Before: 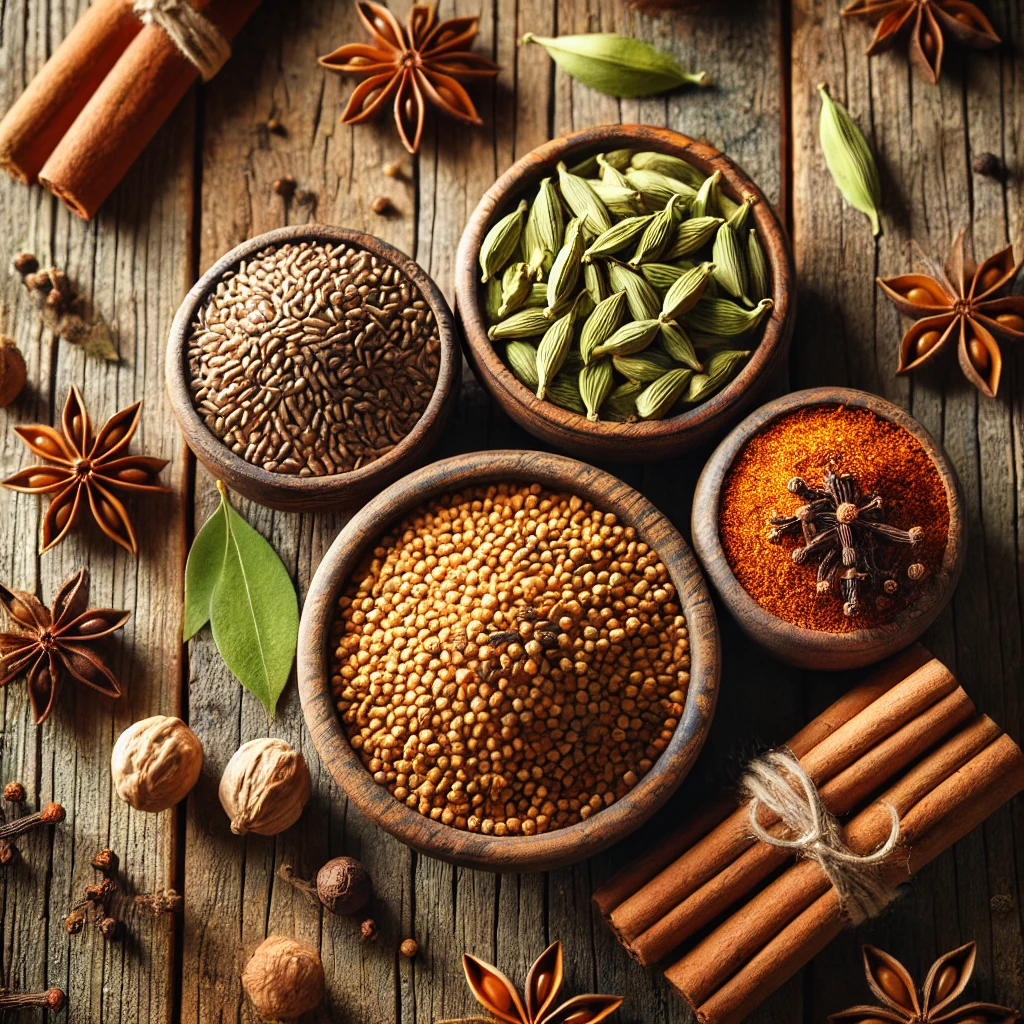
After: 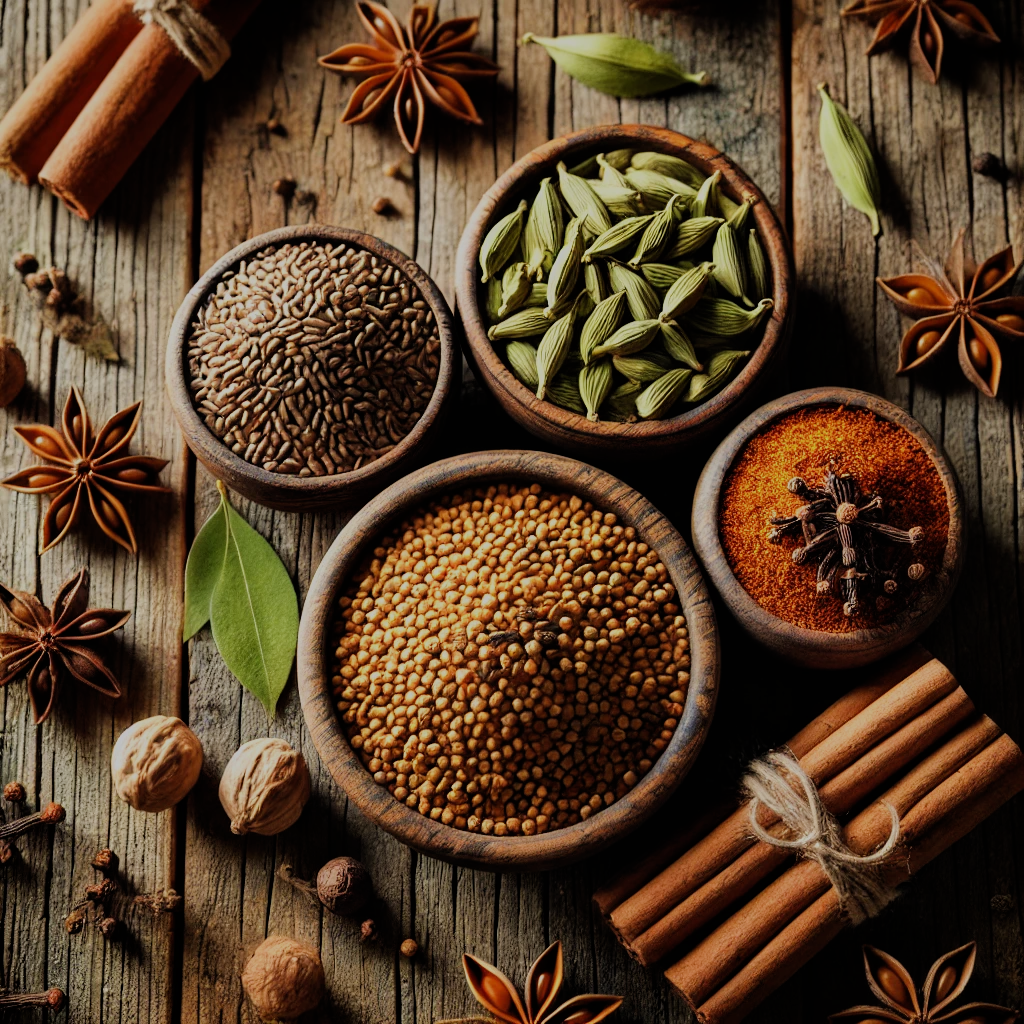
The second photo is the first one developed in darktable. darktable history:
filmic rgb: black relative exposure -7.65 EV, white relative exposure 4.56 EV, hardness 3.61
exposure: exposure -0.492 EV, compensate highlight preservation false
